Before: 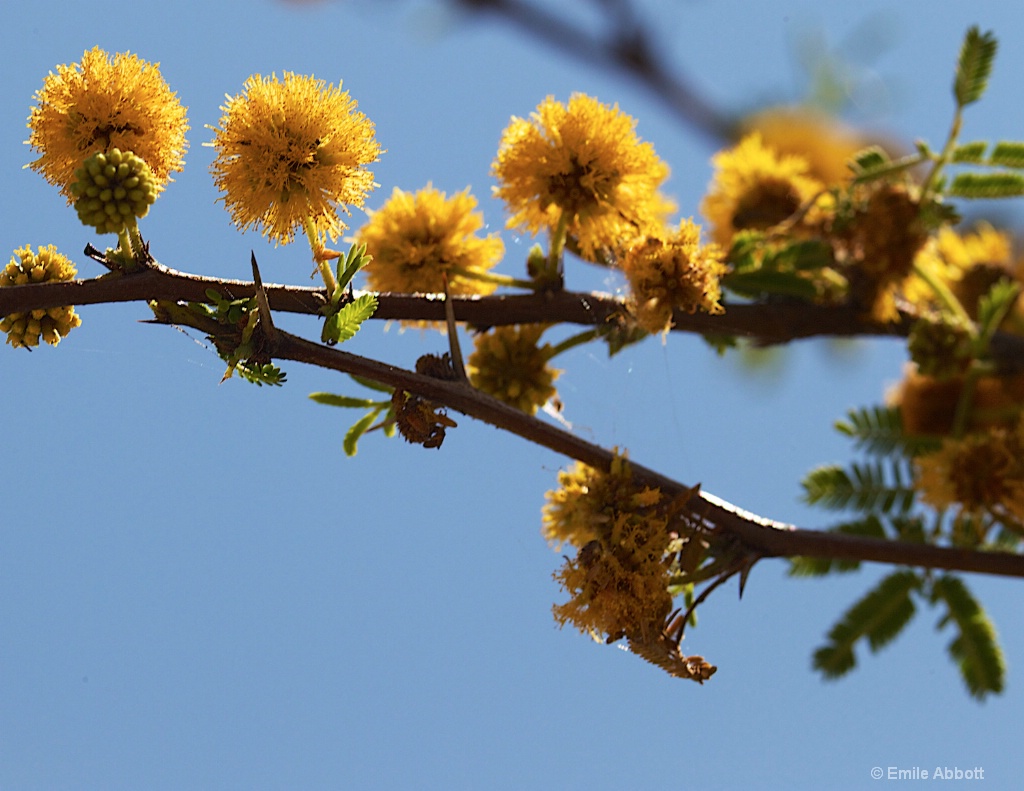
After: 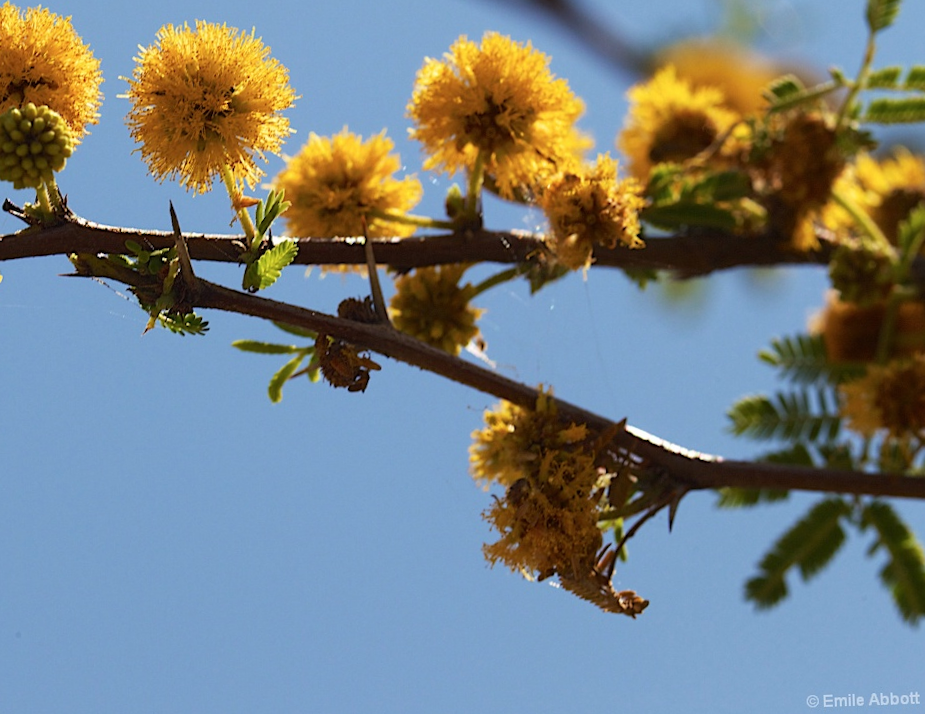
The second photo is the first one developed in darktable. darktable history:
crop and rotate: angle 1.96°, left 5.673%, top 5.673%
